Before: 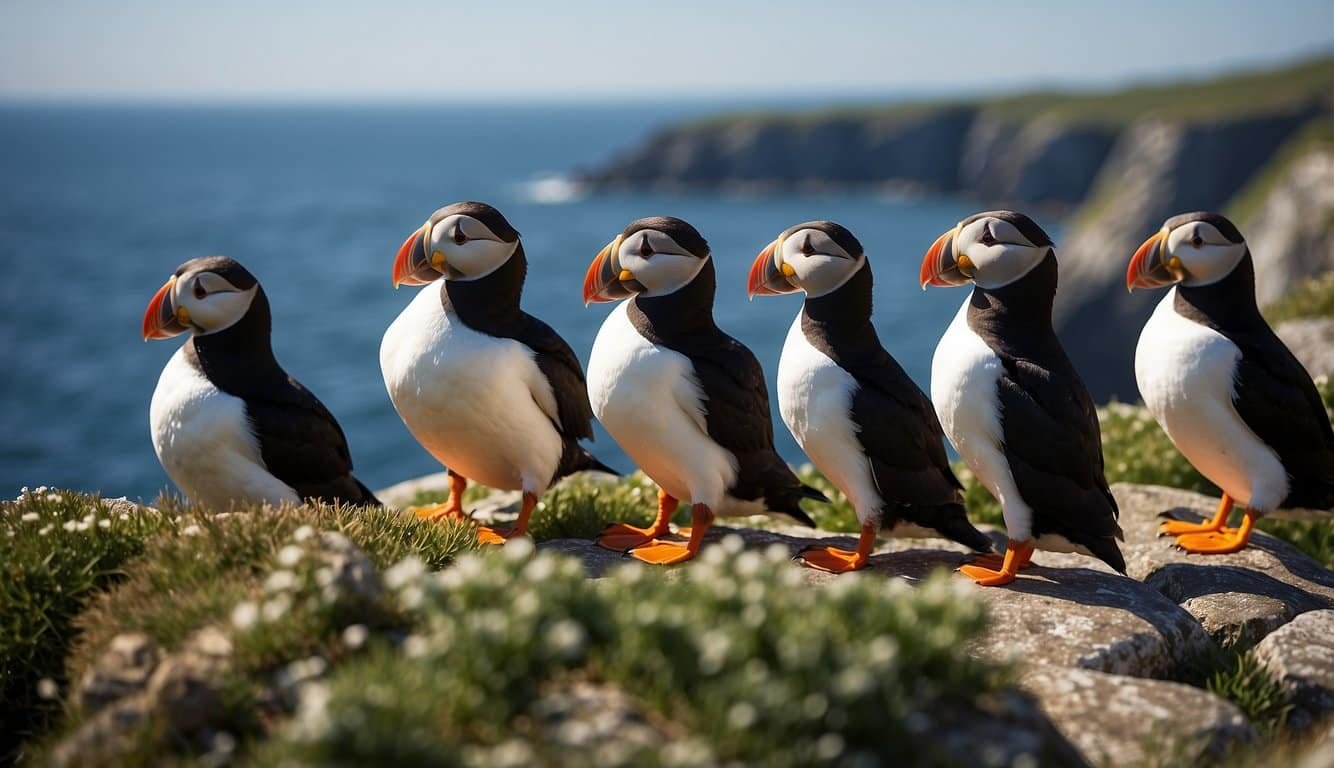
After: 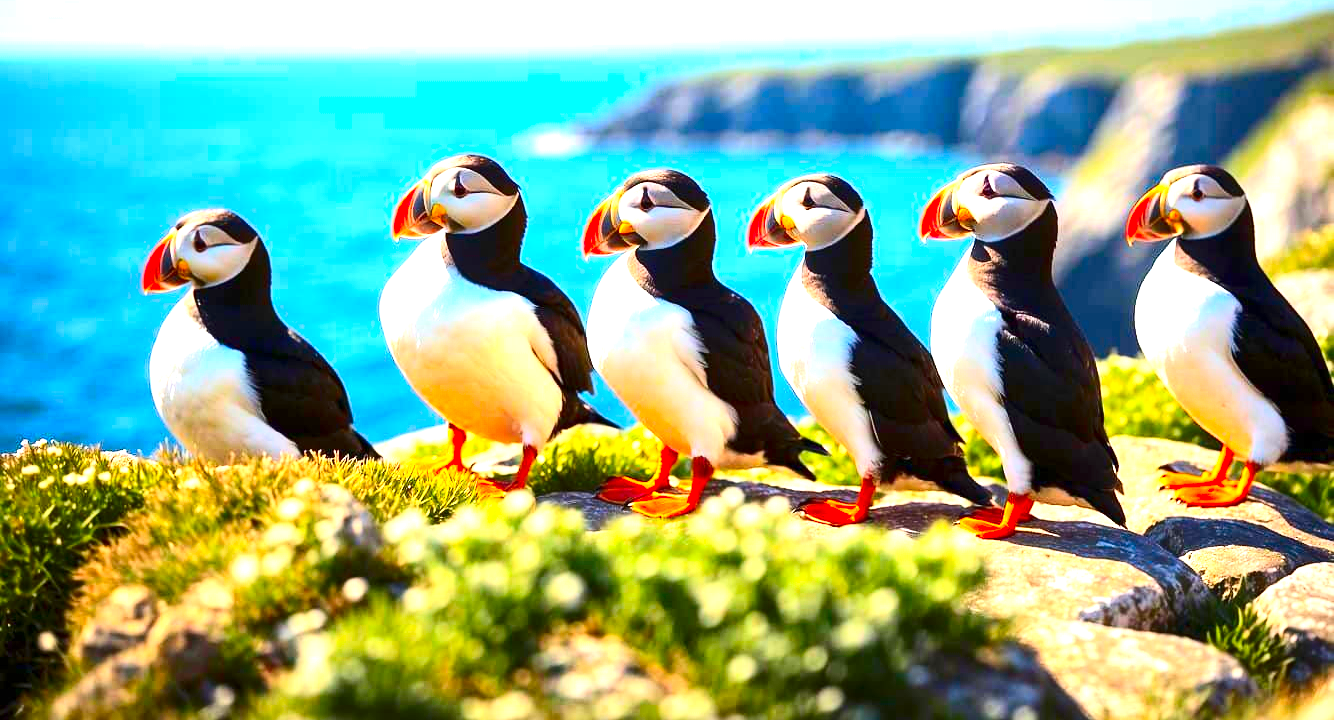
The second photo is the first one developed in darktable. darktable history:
crop and rotate: top 6.25%
exposure: exposure 2 EV, compensate highlight preservation false
contrast brightness saturation: contrast 0.26, brightness 0.02, saturation 0.87
